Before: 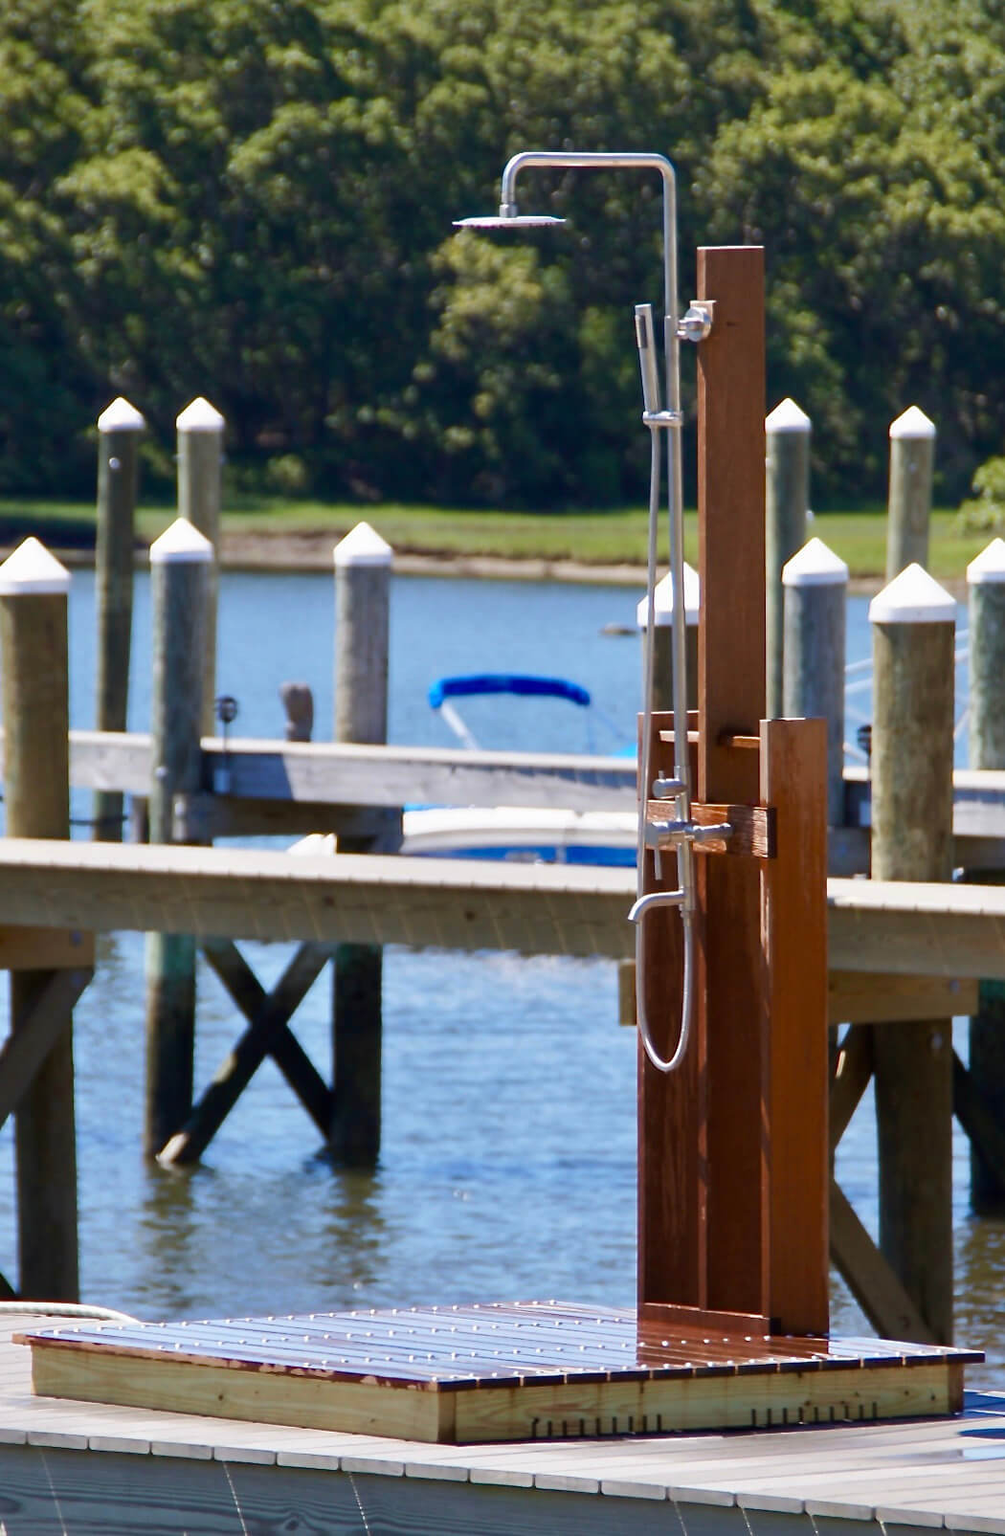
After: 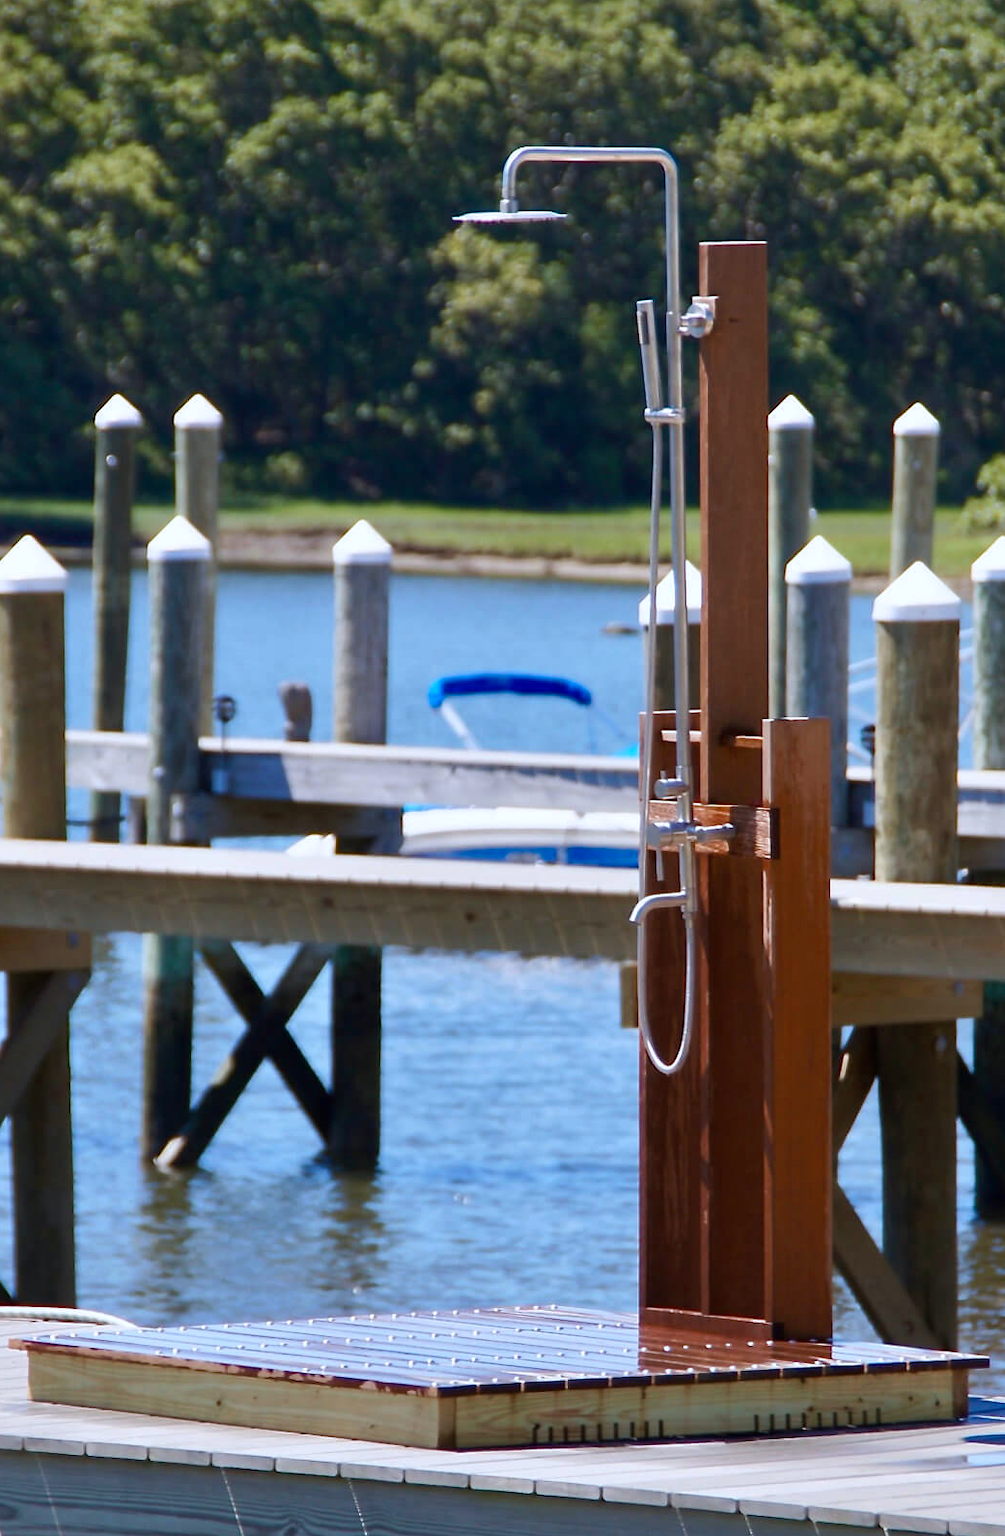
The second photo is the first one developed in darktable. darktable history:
crop: left 0.434%, top 0.485%, right 0.244%, bottom 0.386%
color correction: highlights a* -0.772, highlights b* -8.92
